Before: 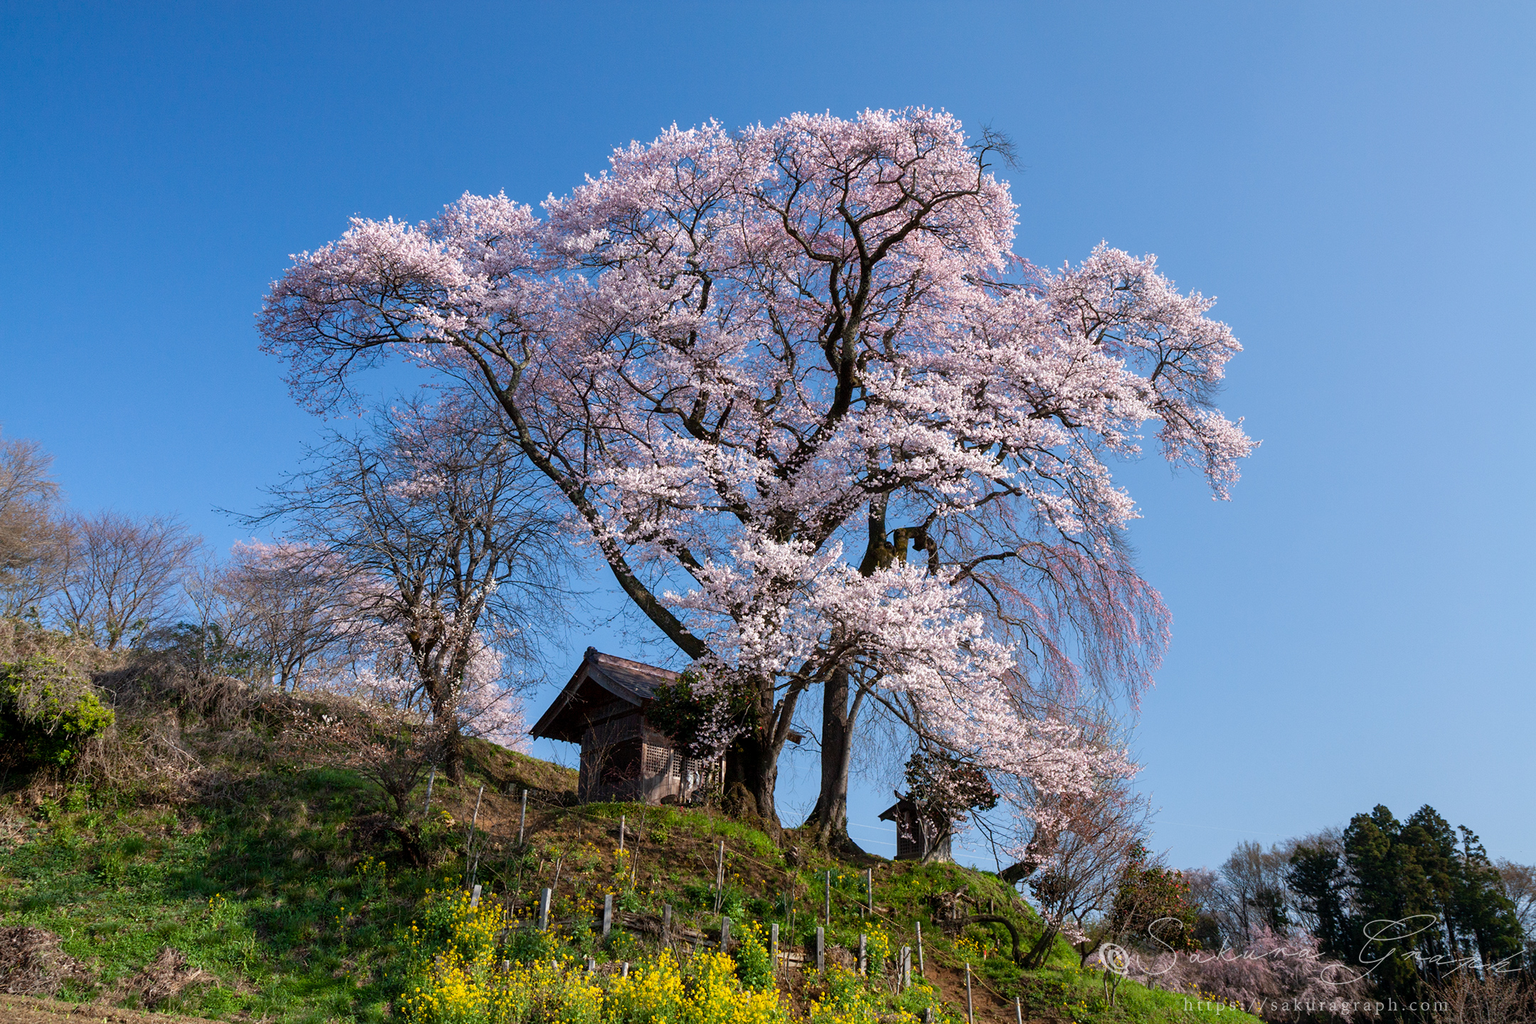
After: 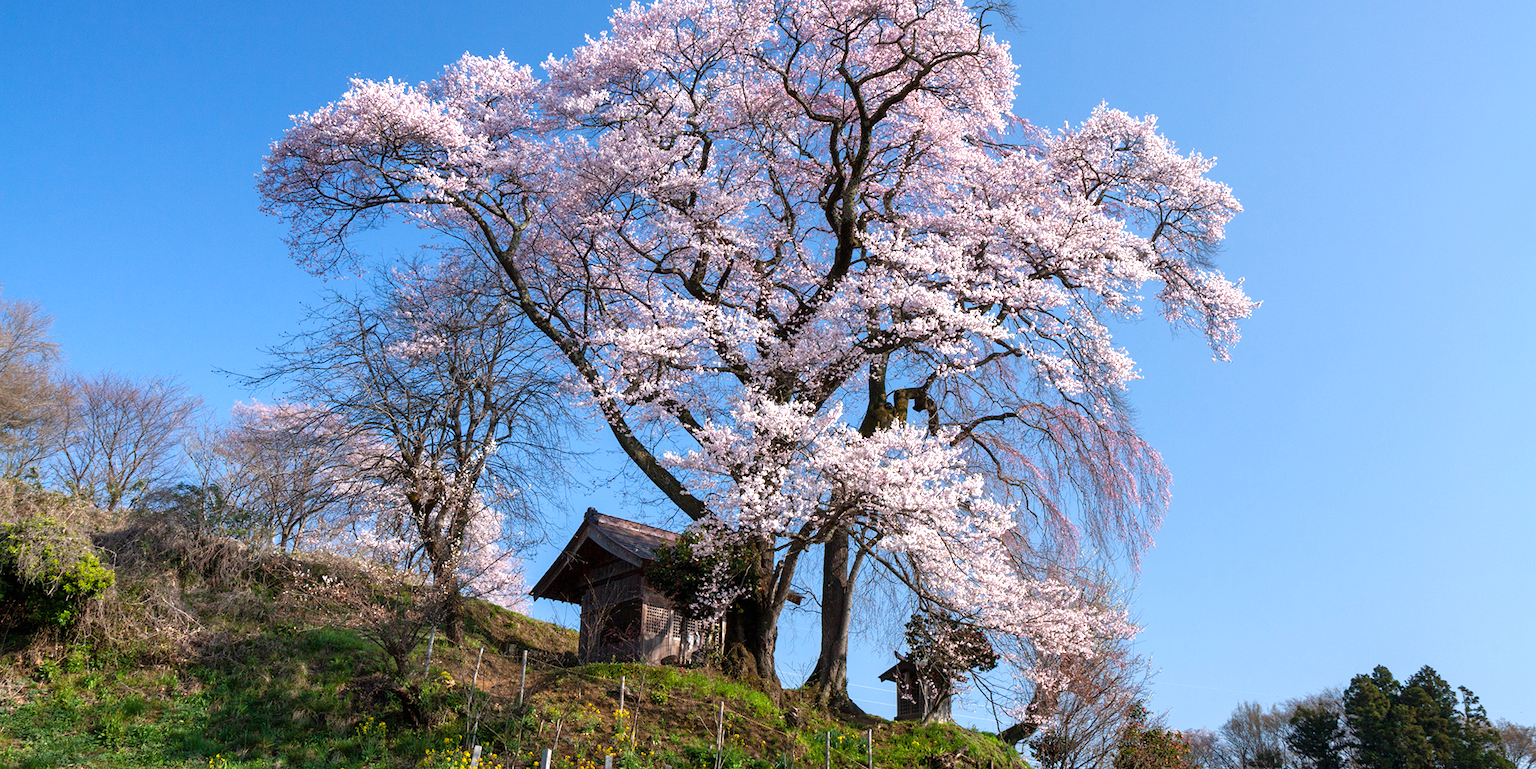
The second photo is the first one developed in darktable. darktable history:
shadows and highlights: radius 125.86, shadows 21.08, highlights -21.73, low approximation 0.01
crop: top 13.626%, bottom 11.23%
exposure: black level correction 0, exposure 0.498 EV, compensate highlight preservation false
